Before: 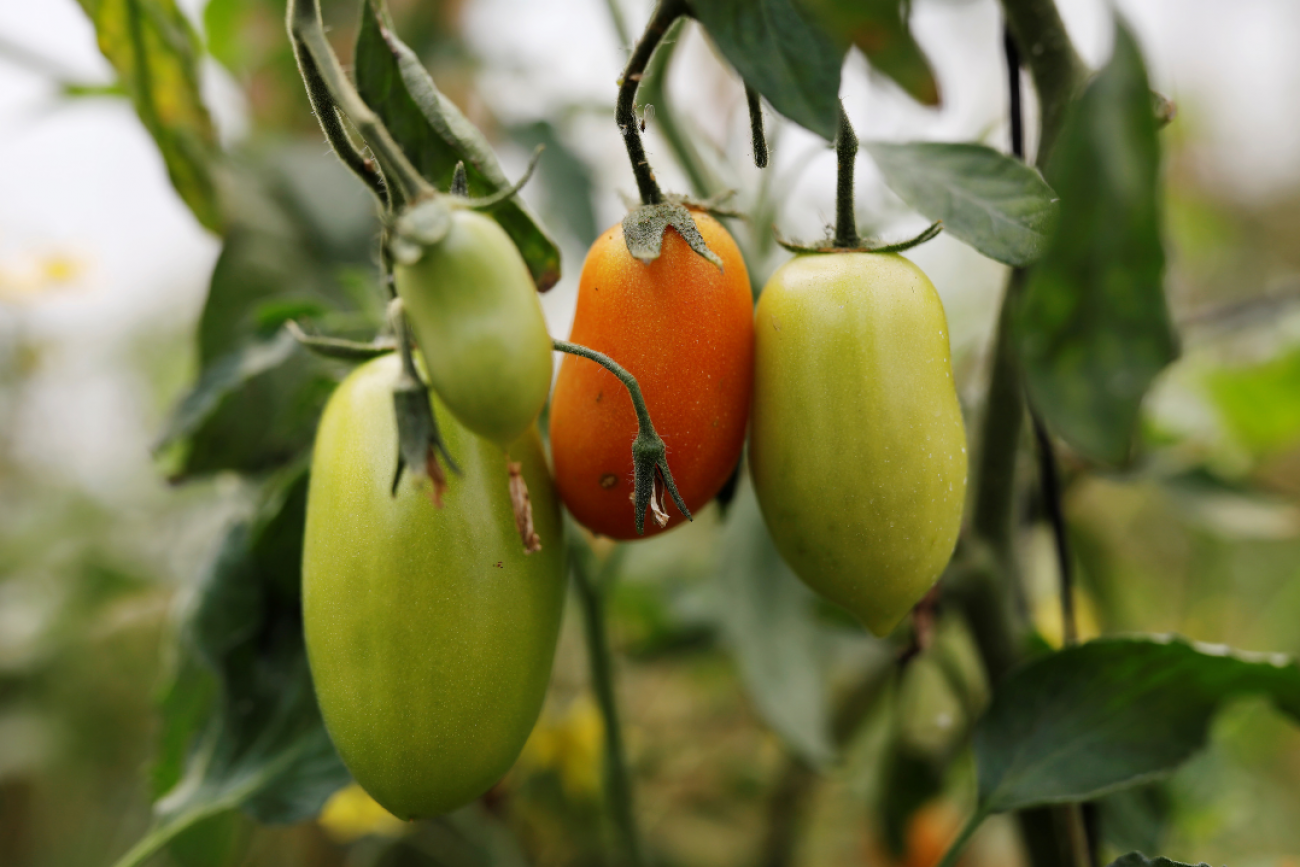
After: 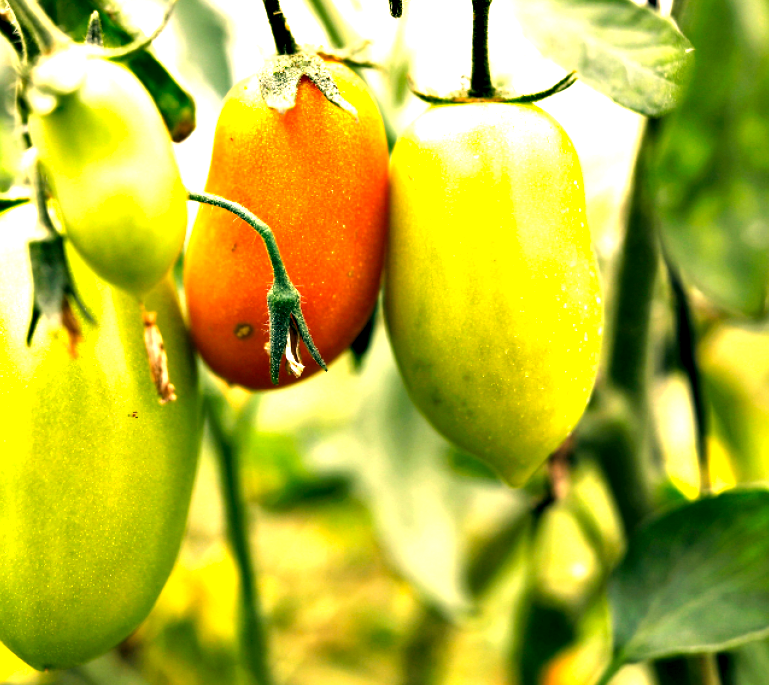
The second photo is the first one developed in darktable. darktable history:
exposure: black level correction 0, exposure 2.12 EV, compensate highlight preservation false
color correction: highlights a* 5.11, highlights b* 24.49, shadows a* -15.99, shadows b* 3.74
crop and rotate: left 28.142%, top 17.435%, right 12.69%, bottom 3.54%
contrast equalizer: y [[0.6 ×6], [0.55 ×6], [0 ×6], [0 ×6], [0 ×6]]
